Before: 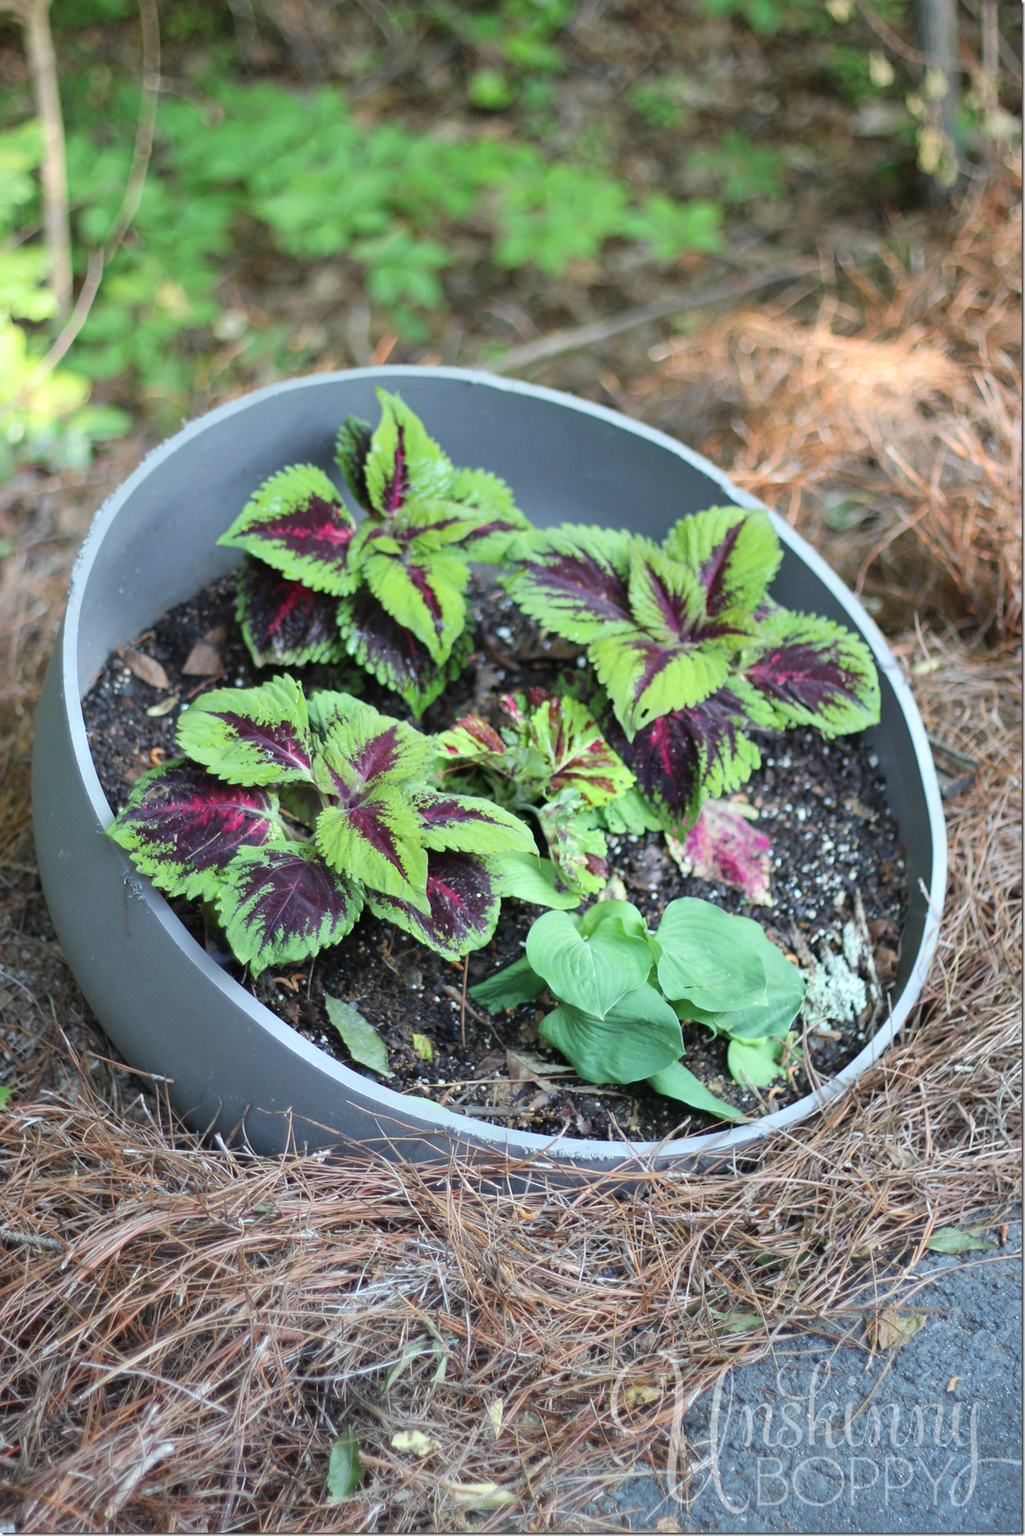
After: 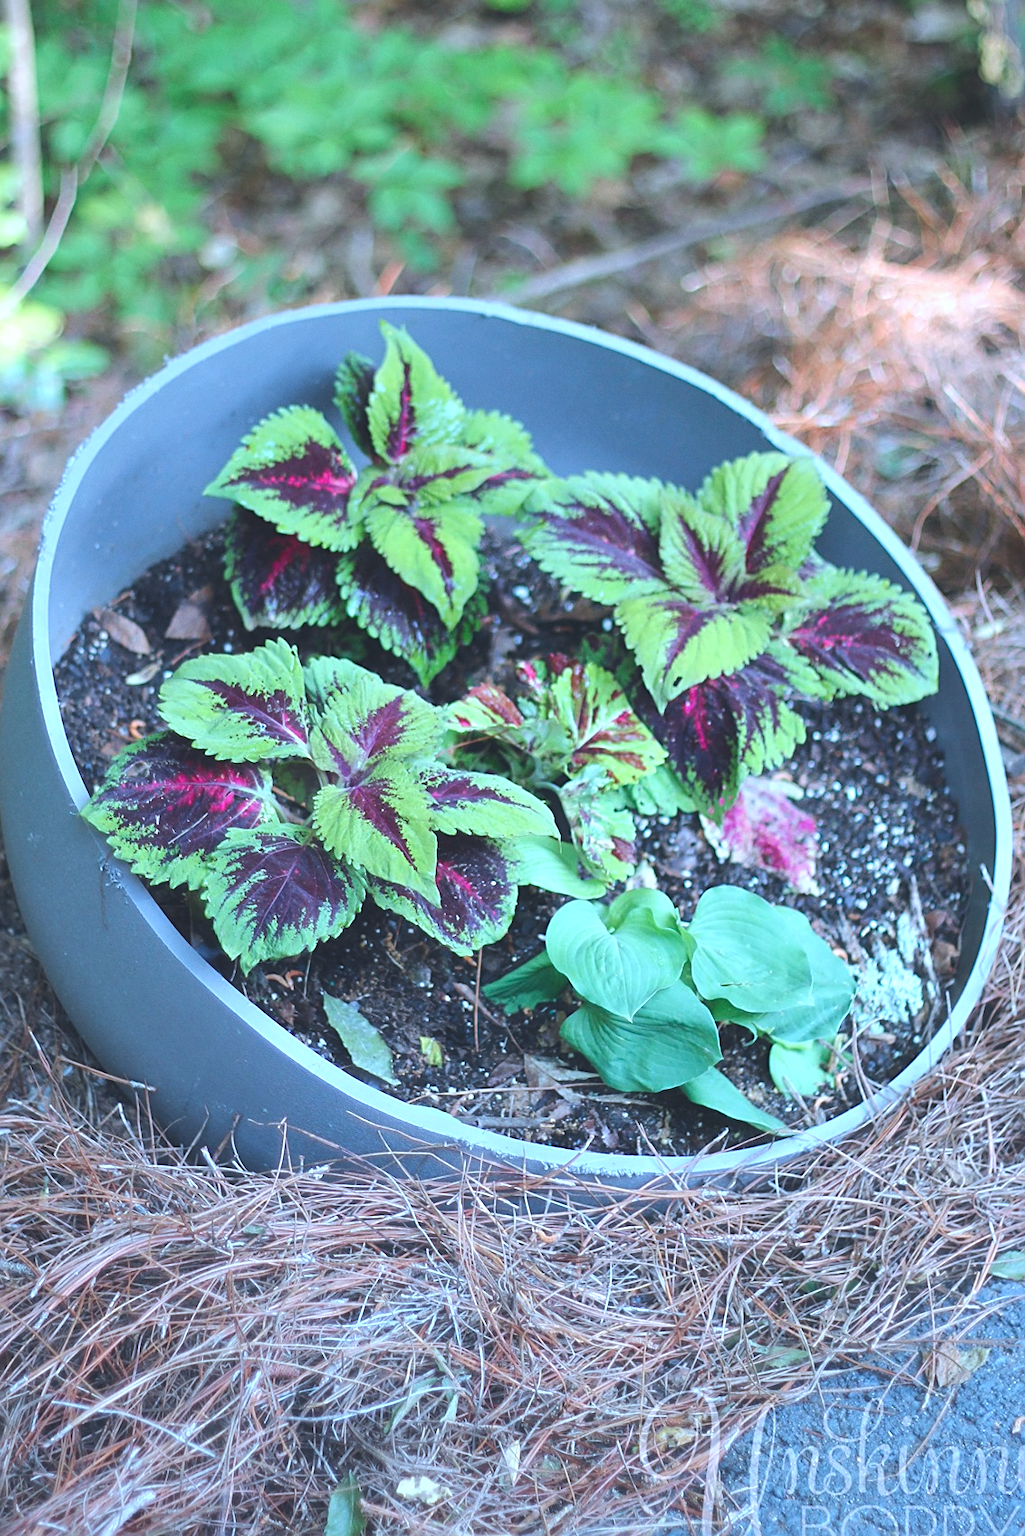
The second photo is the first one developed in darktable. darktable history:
exposure: black level correction -0.023, exposure -0.039 EV, compensate highlight preservation false
sharpen: on, module defaults
color balance rgb: global offset › luminance -0.51%, perceptual saturation grading › global saturation 27.53%, perceptual saturation grading › highlights -25%, perceptual saturation grading › shadows 25%, perceptual brilliance grading › highlights 6.62%, perceptual brilliance grading › mid-tones 17.07%, perceptual brilliance grading › shadows -5.23%
color calibration: illuminant as shot in camera, x 0.358, y 0.373, temperature 4628.91 K
color correction: highlights a* -2.24, highlights b* -18.1
grain: coarseness 0.09 ISO, strength 10%
crop: left 3.305%, top 6.436%, right 6.389%, bottom 3.258%
haze removal: strength -0.1, adaptive false
